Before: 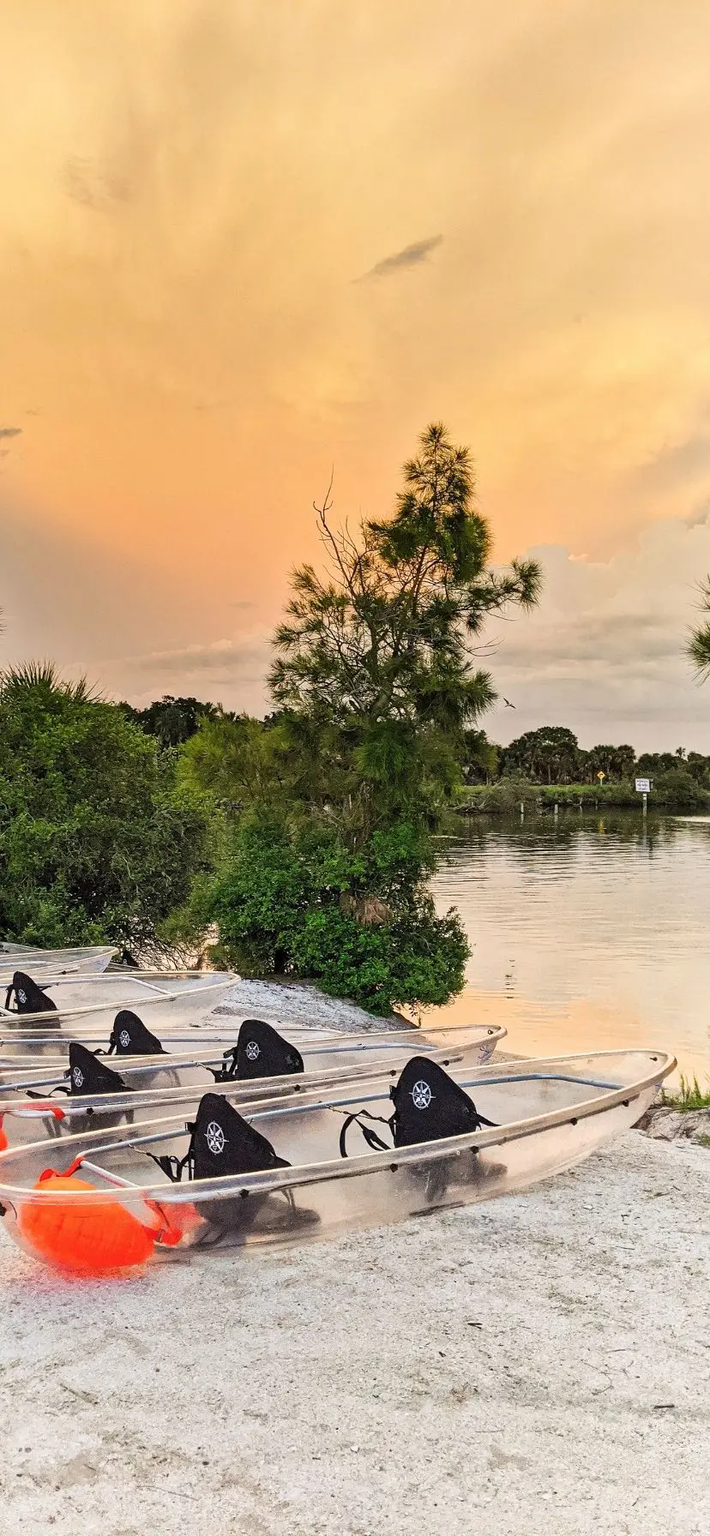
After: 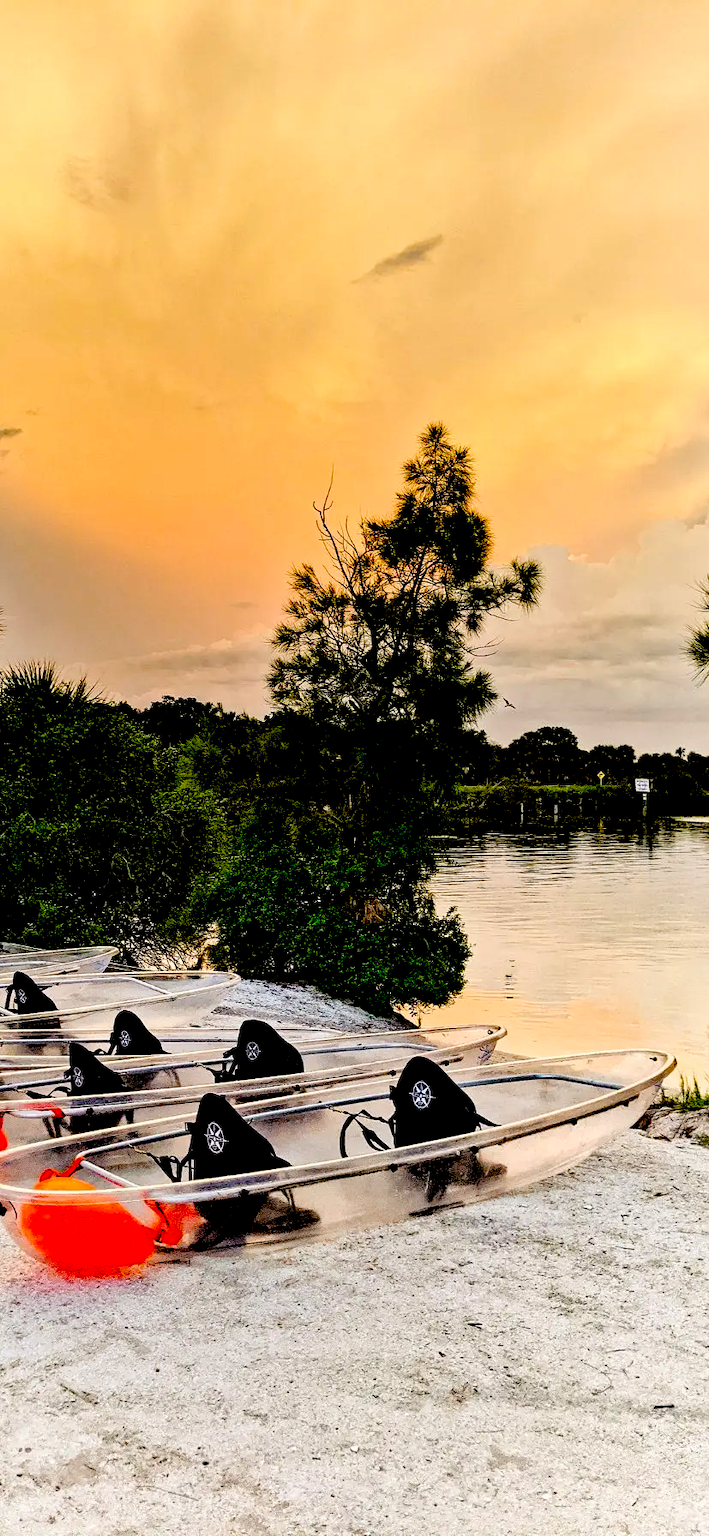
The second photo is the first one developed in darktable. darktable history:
exposure: black level correction 0.1, exposure -0.092 EV, compensate highlight preservation false
rgb levels: levels [[0.01, 0.419, 0.839], [0, 0.5, 1], [0, 0.5, 1]]
